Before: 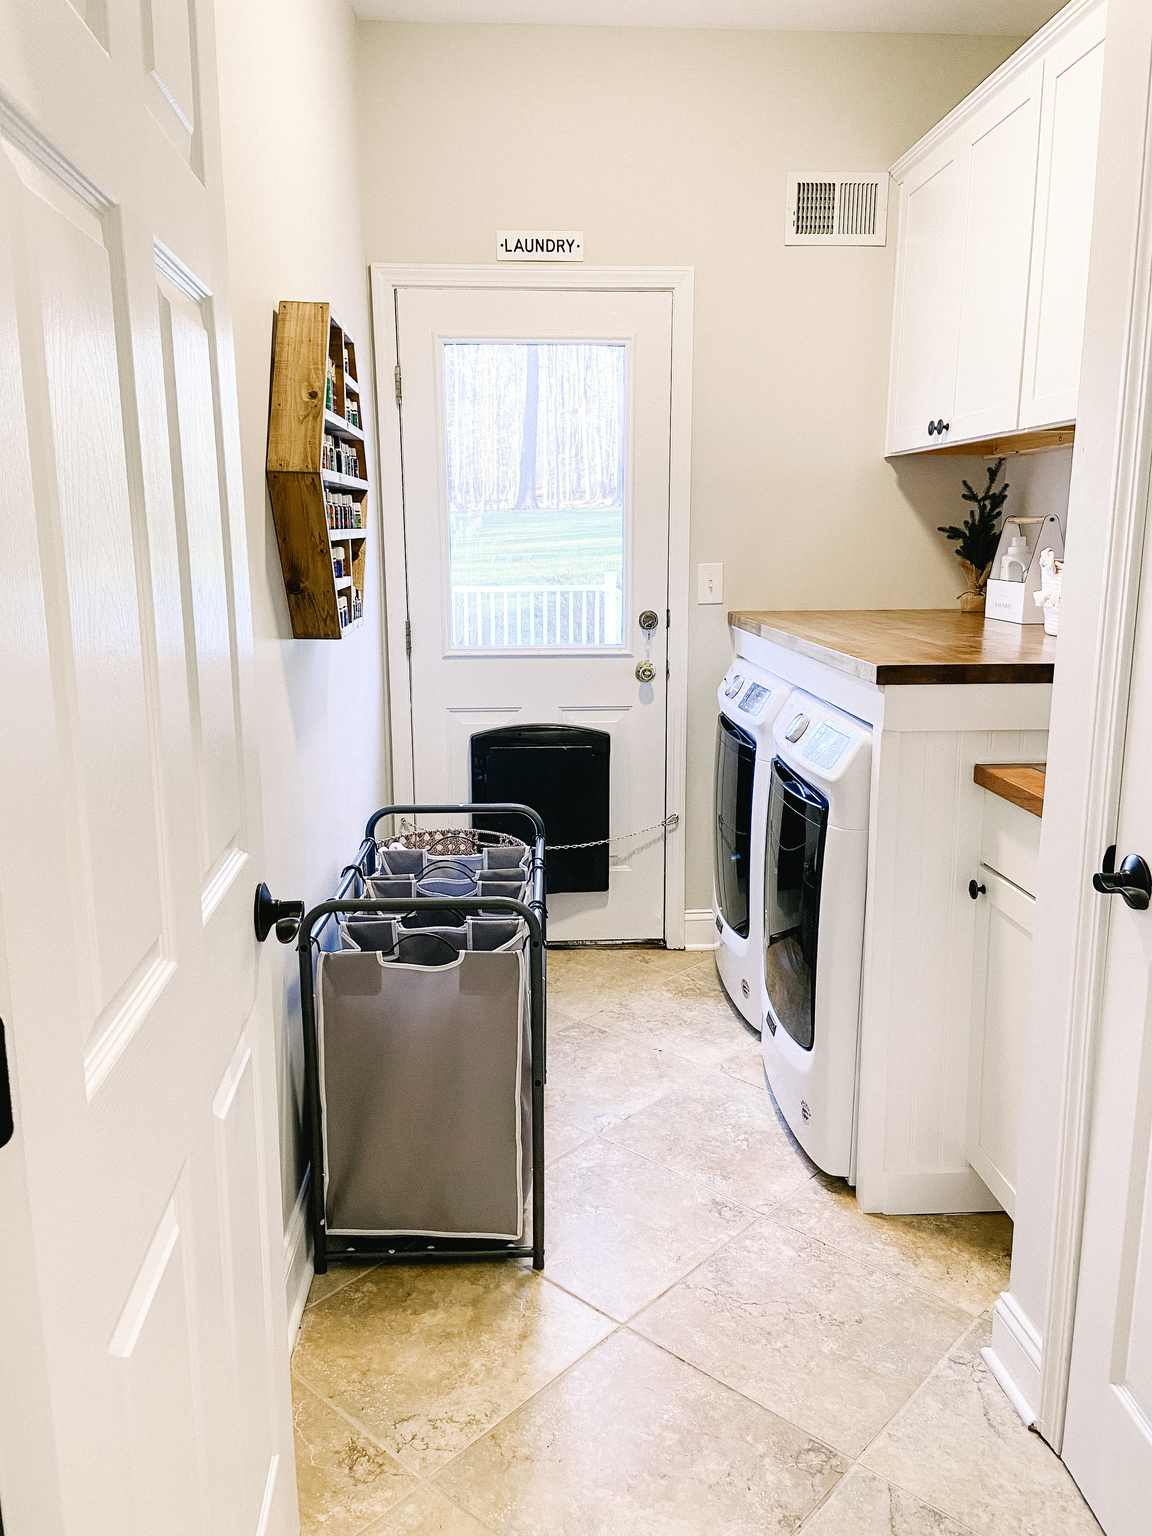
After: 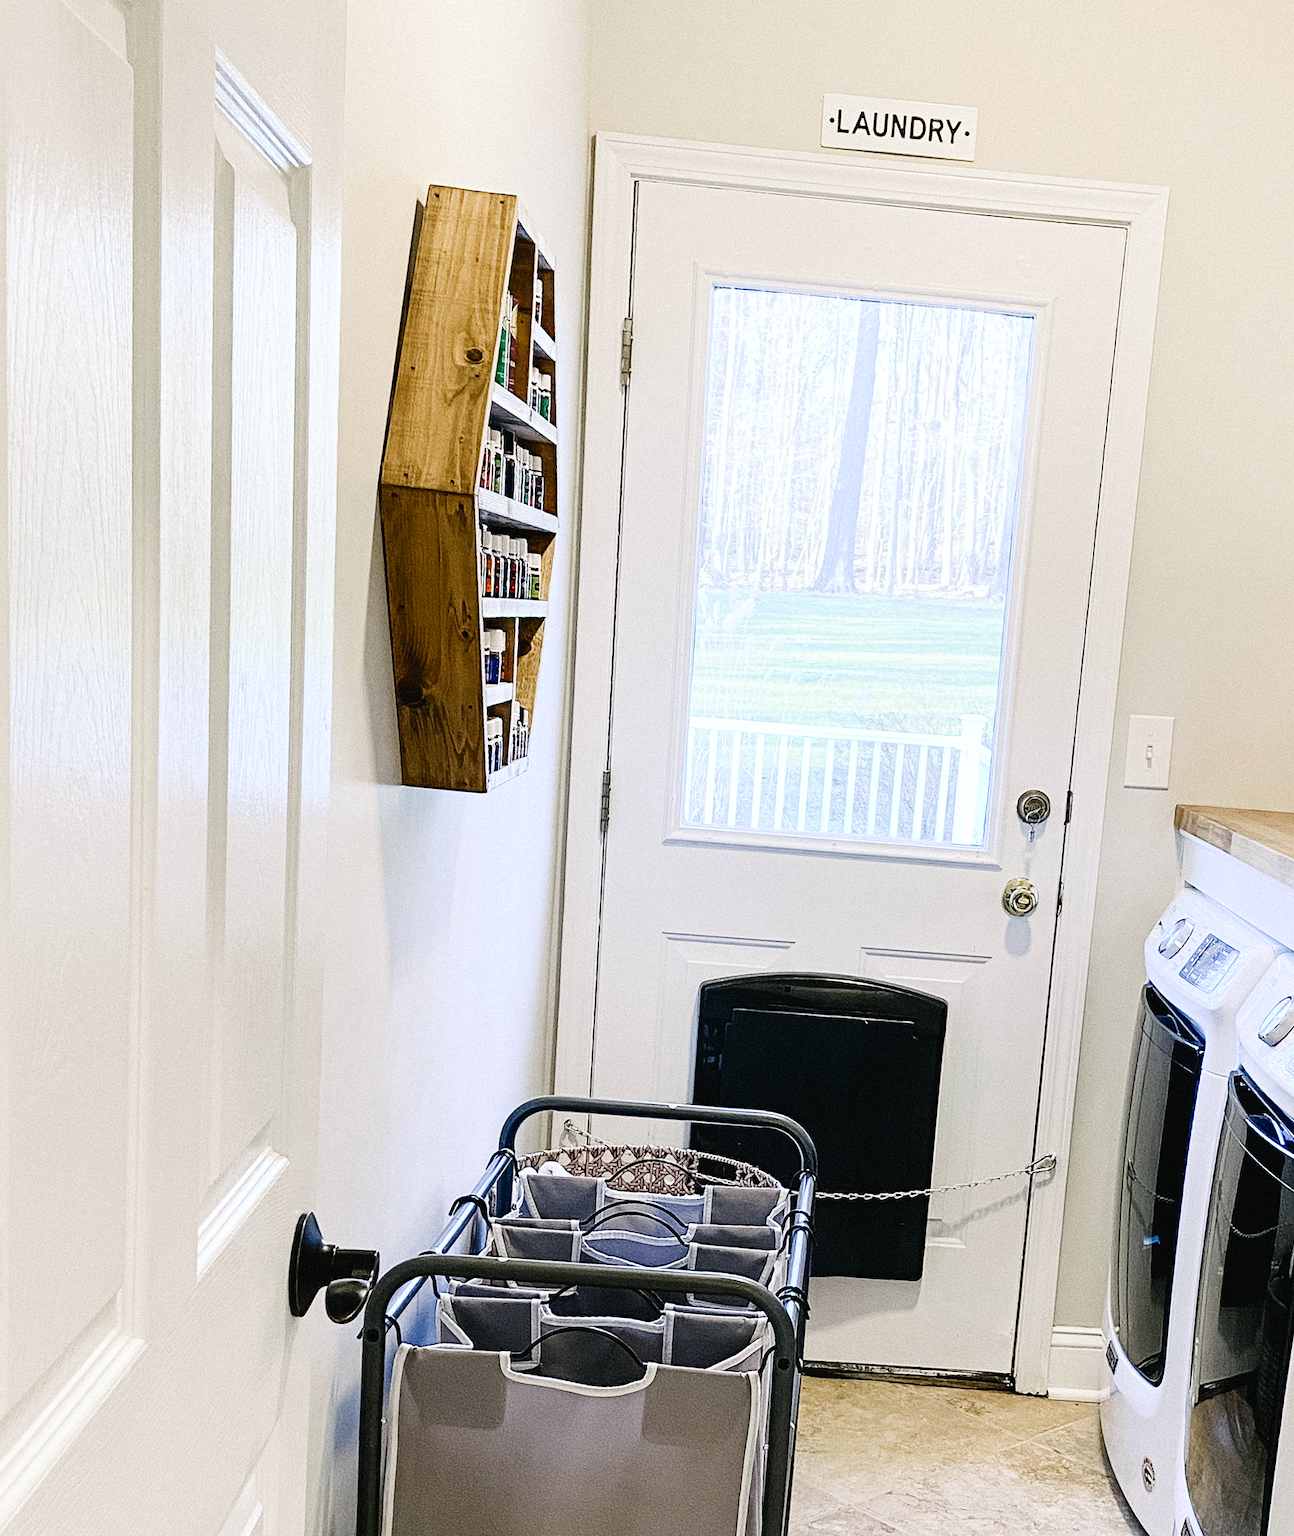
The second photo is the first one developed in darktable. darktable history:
contrast brightness saturation: contrast 0.1, brightness 0.02, saturation 0.02
white balance: red 0.986, blue 1.01
crop and rotate: angle -4.99°, left 2.122%, top 6.945%, right 27.566%, bottom 30.519%
